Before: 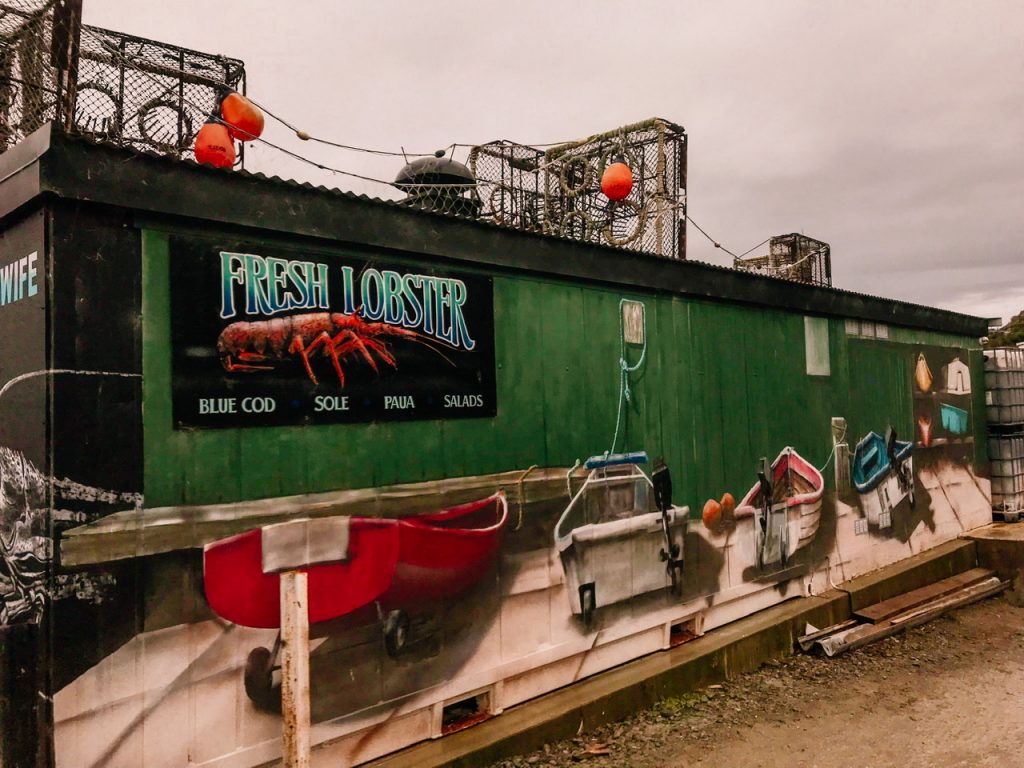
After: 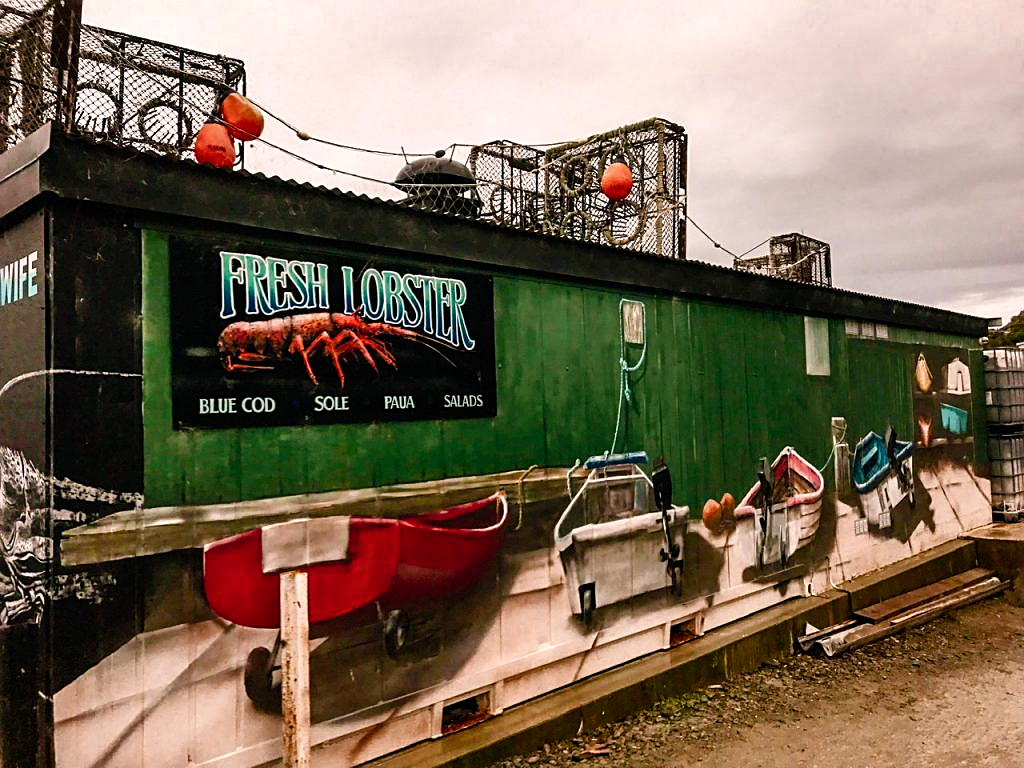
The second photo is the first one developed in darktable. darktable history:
color balance rgb: shadows lift › luminance -20%, power › hue 72.24°, highlights gain › luminance 15%, global offset › hue 171.6°, perceptual saturation grading › highlights -30%, perceptual saturation grading › shadows 20%, global vibrance 30%, contrast 10%
shadows and highlights: soften with gaussian
sharpen: on, module defaults
